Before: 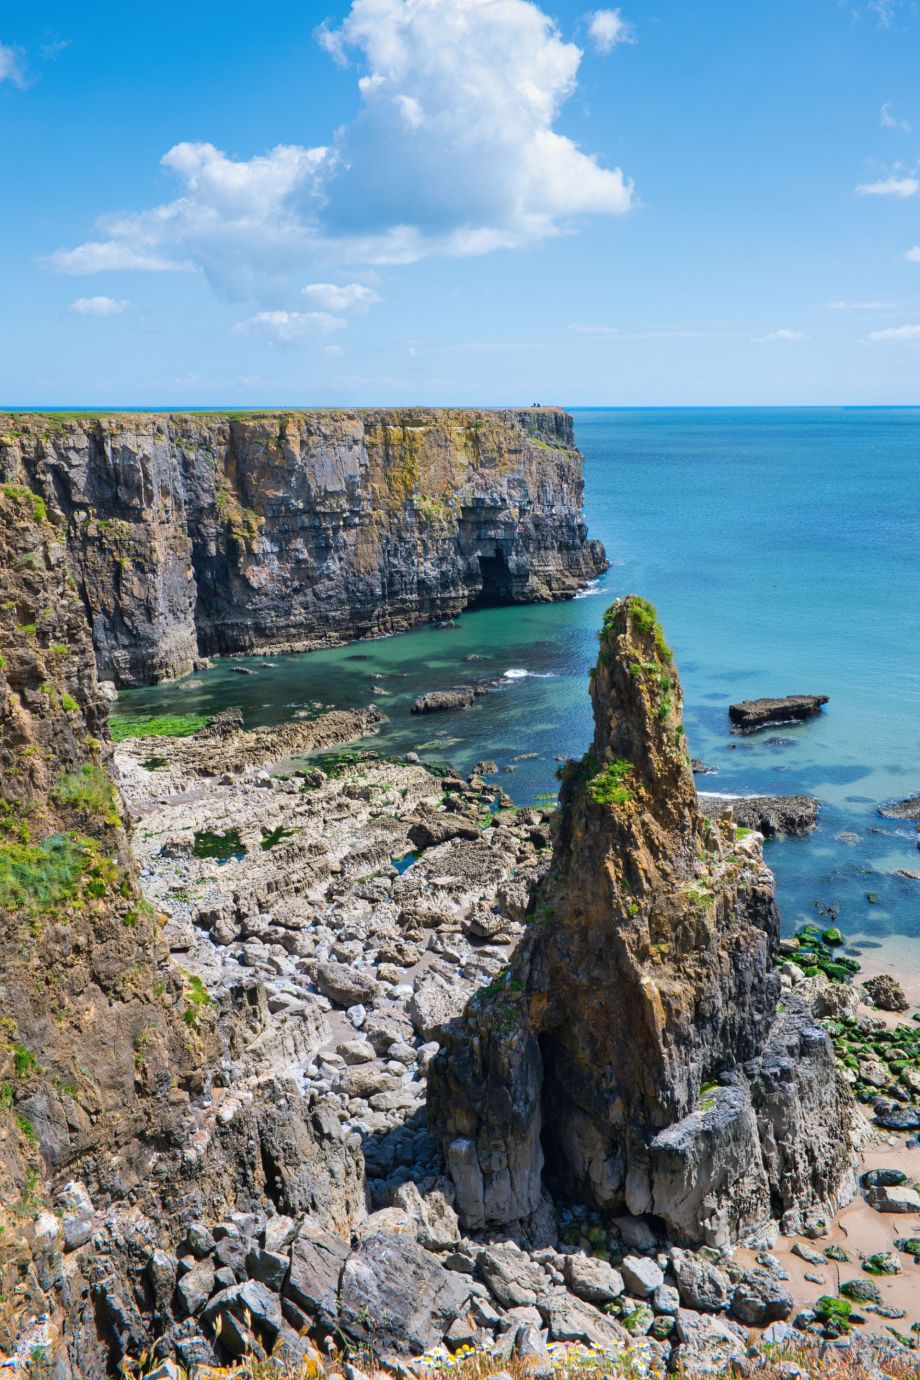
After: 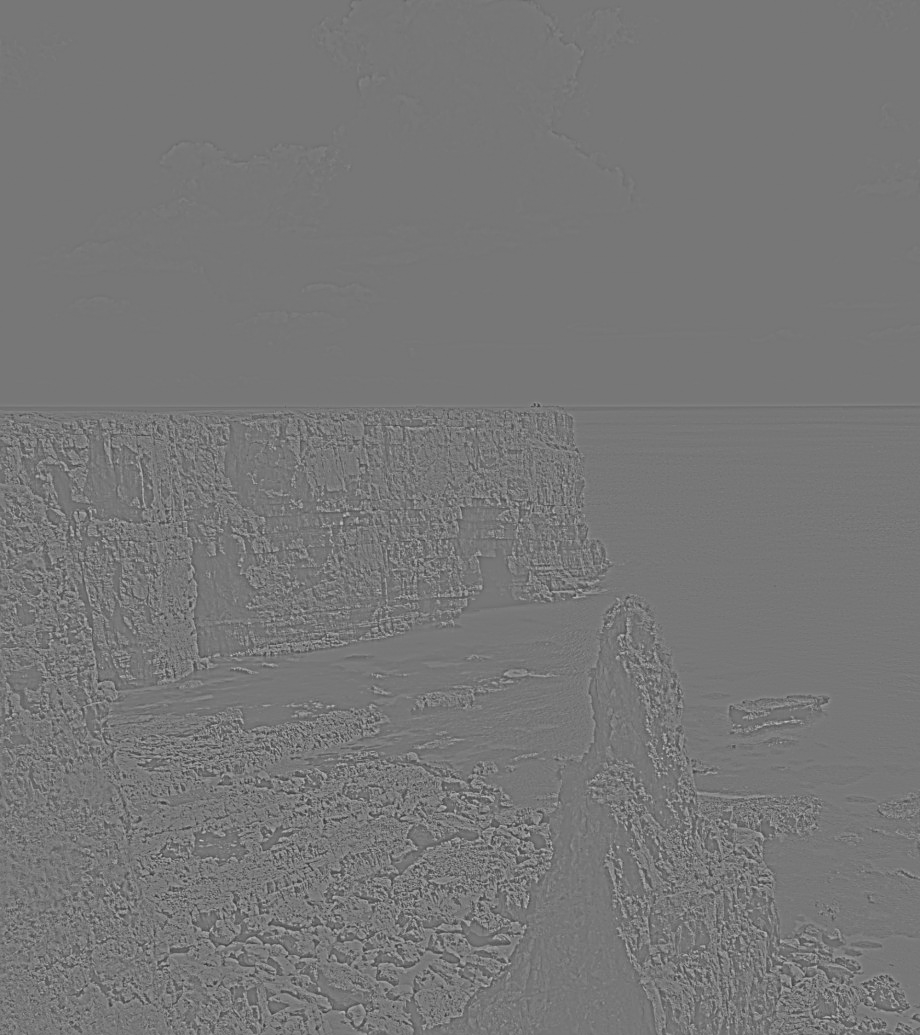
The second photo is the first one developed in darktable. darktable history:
sharpen: on, module defaults
crop: bottom 24.988%
local contrast: on, module defaults
highpass: sharpness 9.84%, contrast boost 9.94%
